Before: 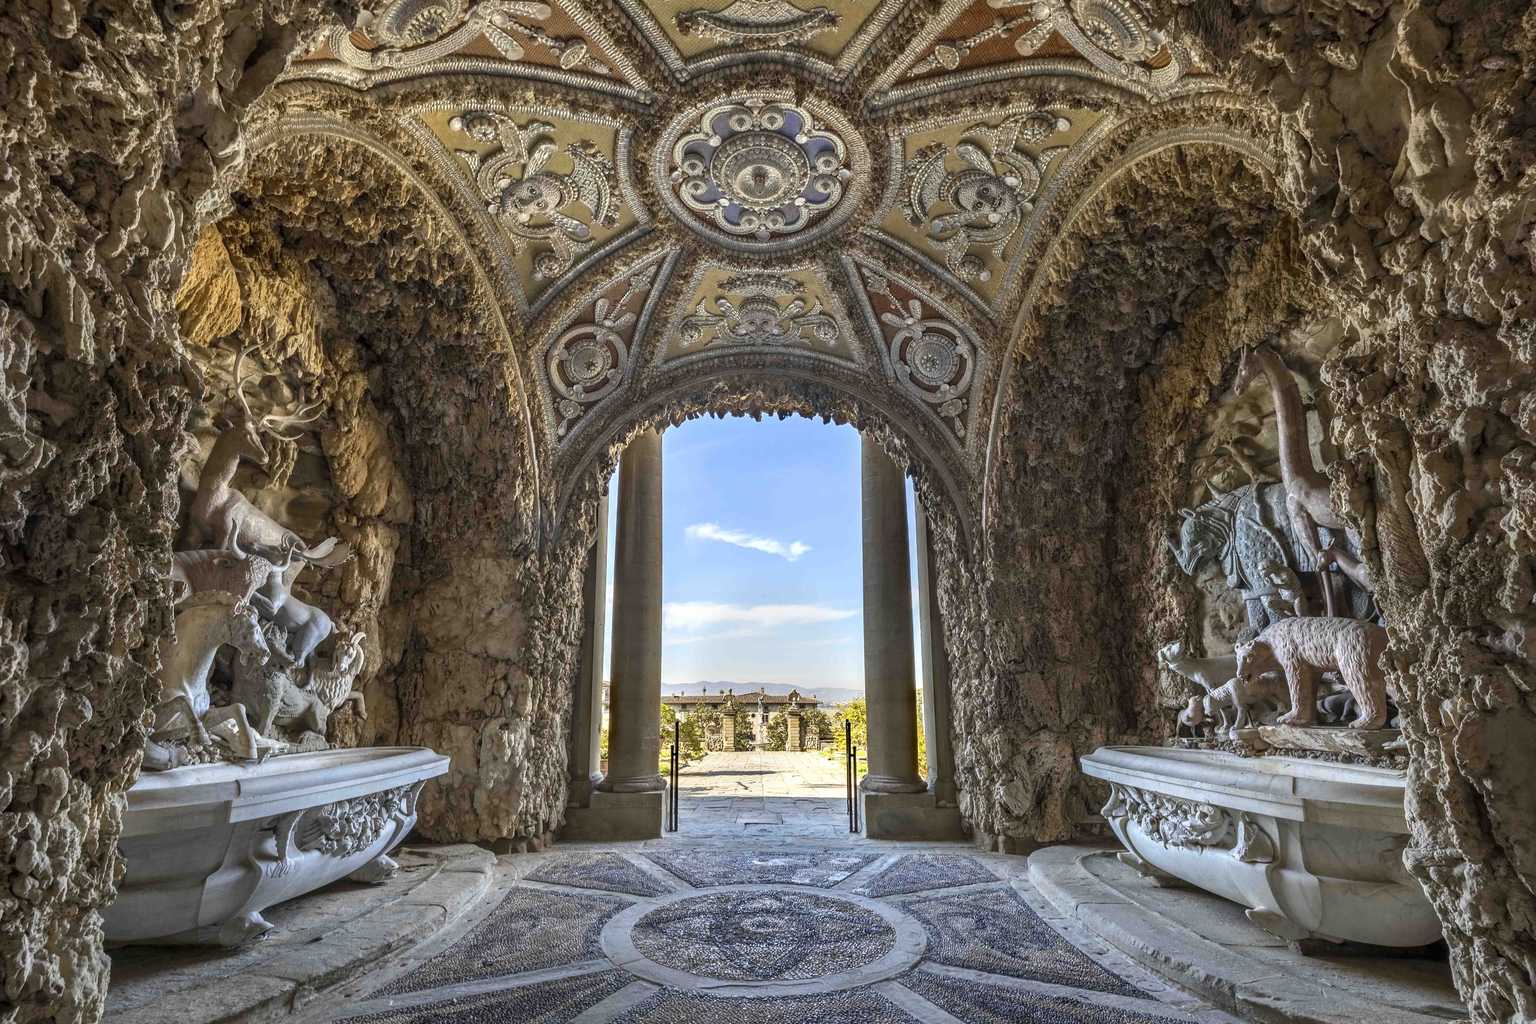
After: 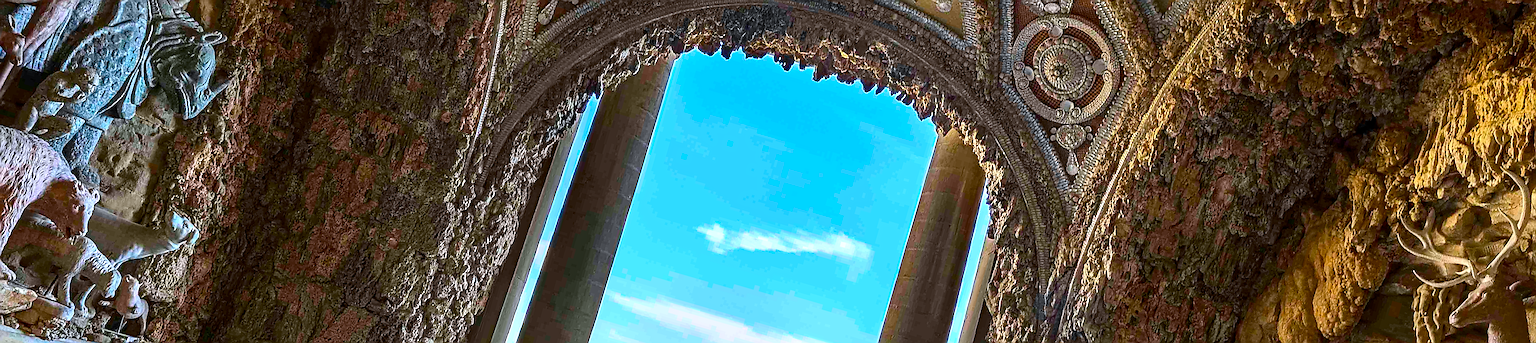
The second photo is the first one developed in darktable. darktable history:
color balance rgb: global vibrance 42.74%
contrast brightness saturation: contrast 0.18, saturation 0.3
haze removal: compatibility mode true, adaptive false
color calibration: x 0.355, y 0.367, temperature 4700.38 K
sharpen: amount 1.861
crop and rotate: angle 16.12°, top 30.835%, bottom 35.653%
